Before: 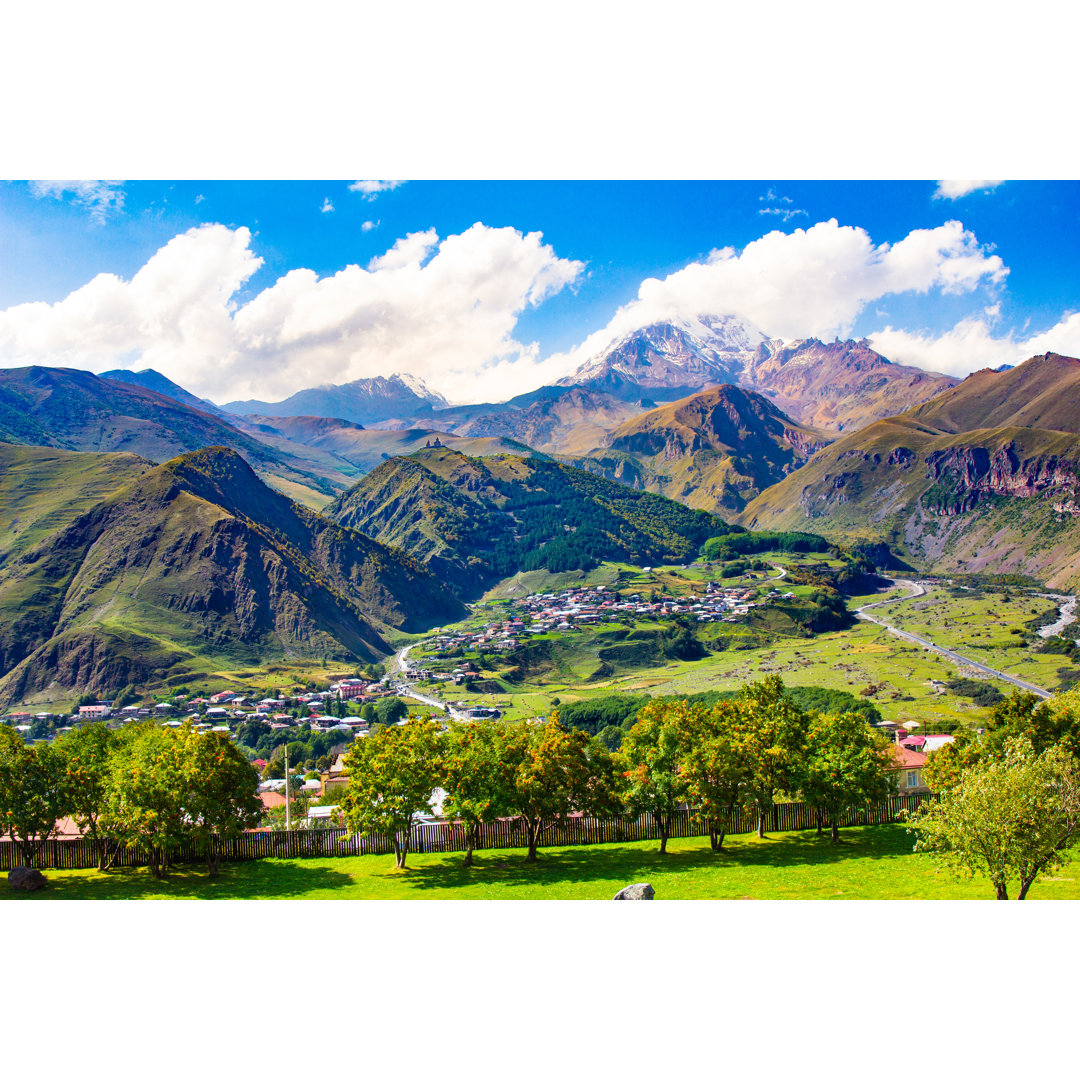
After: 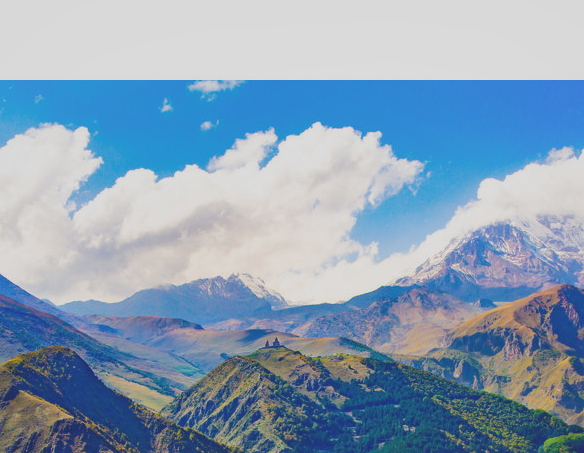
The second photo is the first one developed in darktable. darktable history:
tone curve: curves: ch0 [(0, 0) (0.003, 0.019) (0.011, 0.022) (0.025, 0.025) (0.044, 0.04) (0.069, 0.069) (0.1, 0.108) (0.136, 0.152) (0.177, 0.199) (0.224, 0.26) (0.277, 0.321) (0.335, 0.392) (0.399, 0.472) (0.468, 0.547) (0.543, 0.624) (0.623, 0.713) (0.709, 0.786) (0.801, 0.865) (0.898, 0.939) (1, 1)], preserve colors none
crop: left 14.952%, top 9.311%, right 30.96%, bottom 48.653%
shadows and highlights: on, module defaults
exposure: black level correction -0.015, exposure -0.534 EV, compensate highlight preservation false
